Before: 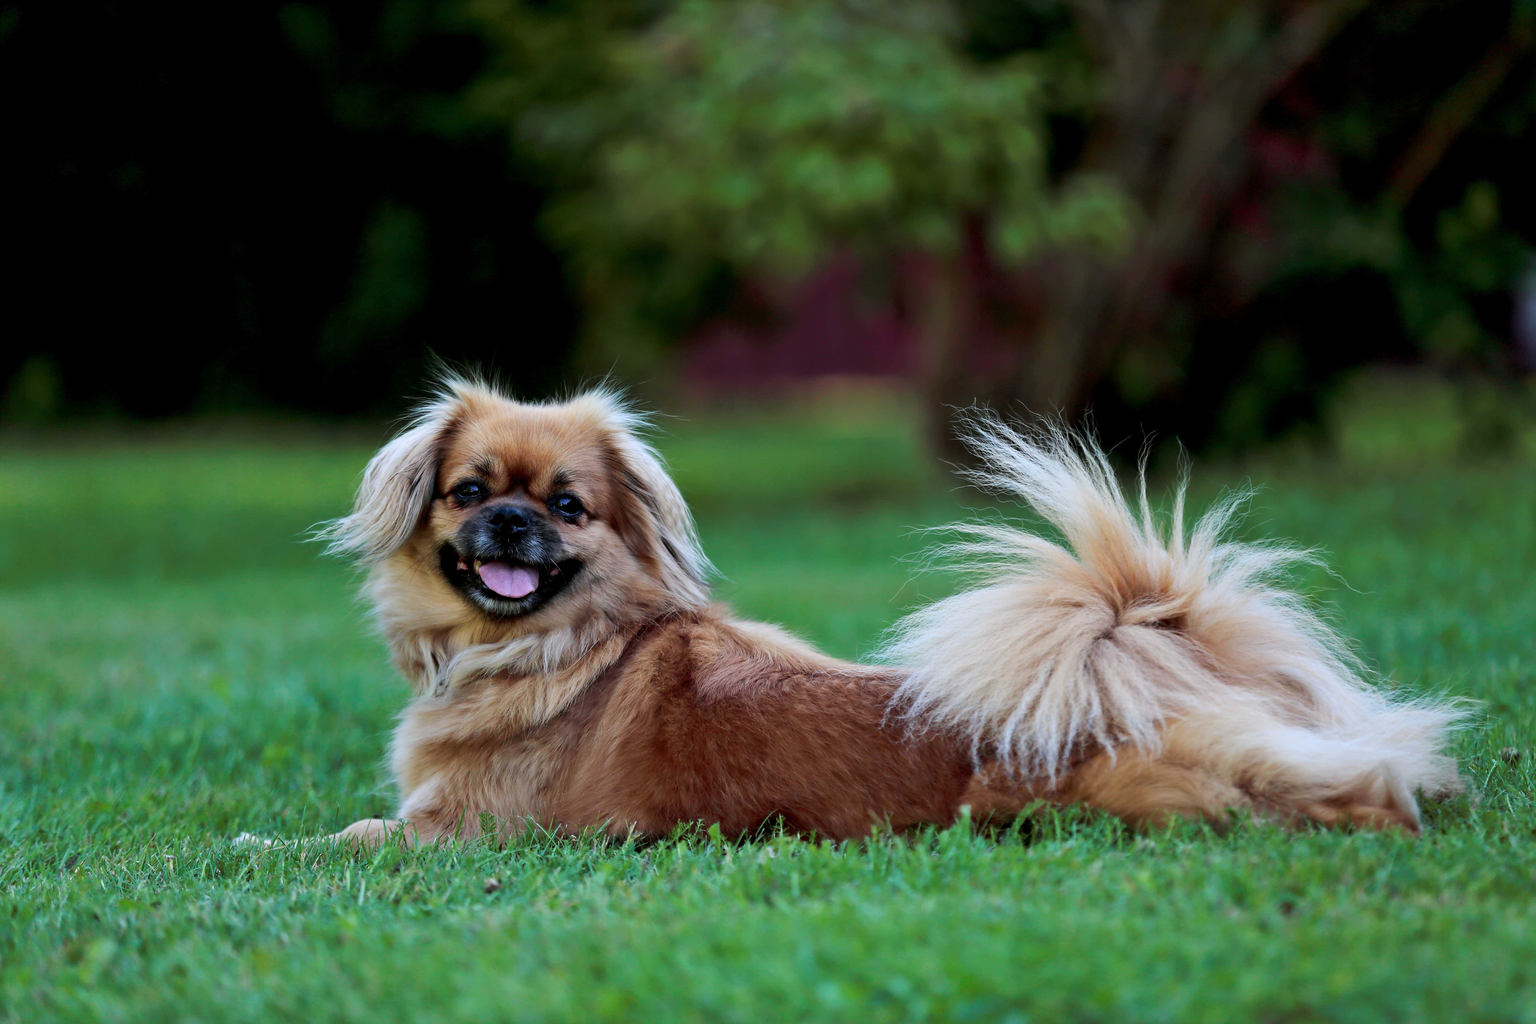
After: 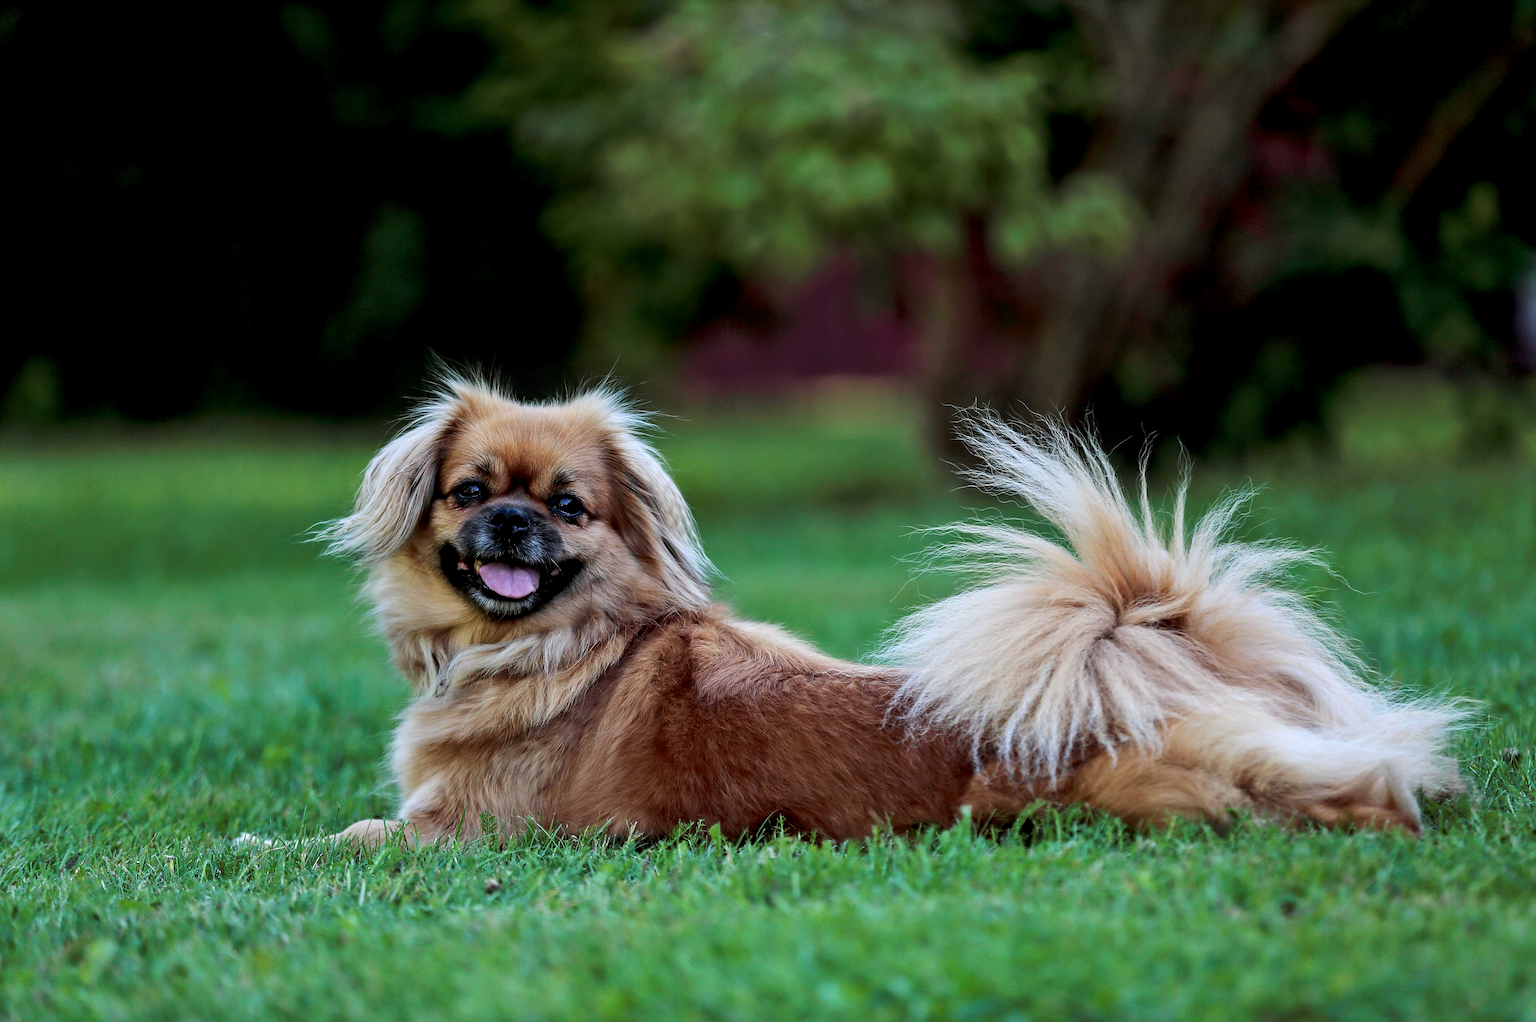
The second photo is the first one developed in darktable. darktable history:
white balance: emerald 1
local contrast: on, module defaults
sharpen: on, module defaults
crop: top 0.05%, bottom 0.098%
